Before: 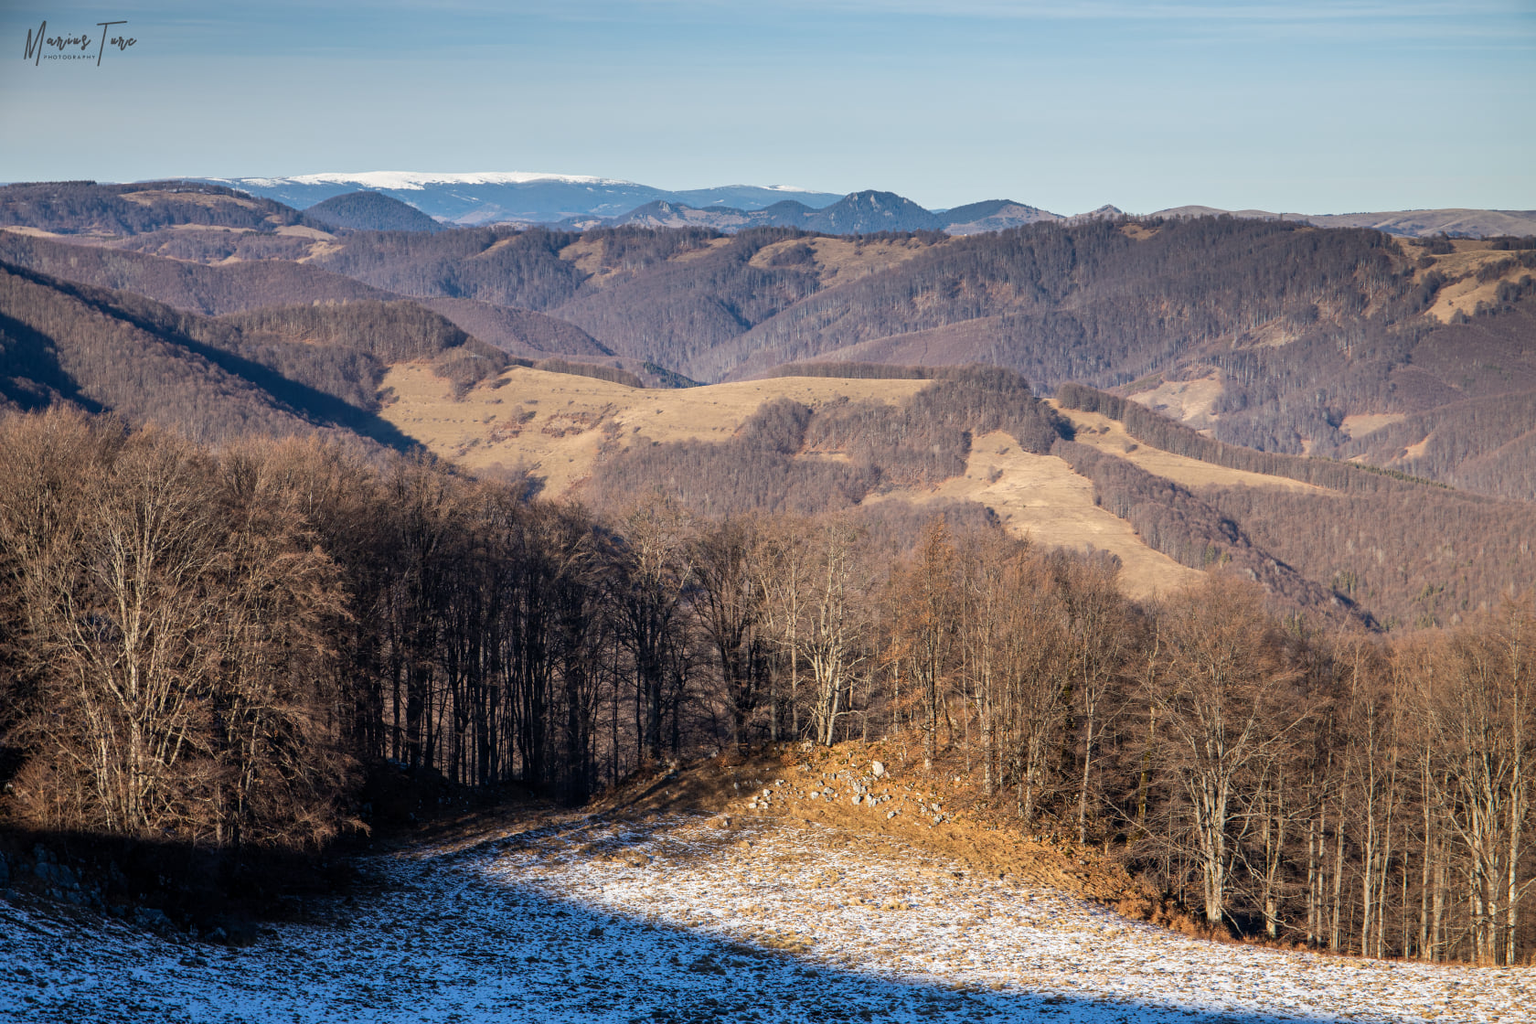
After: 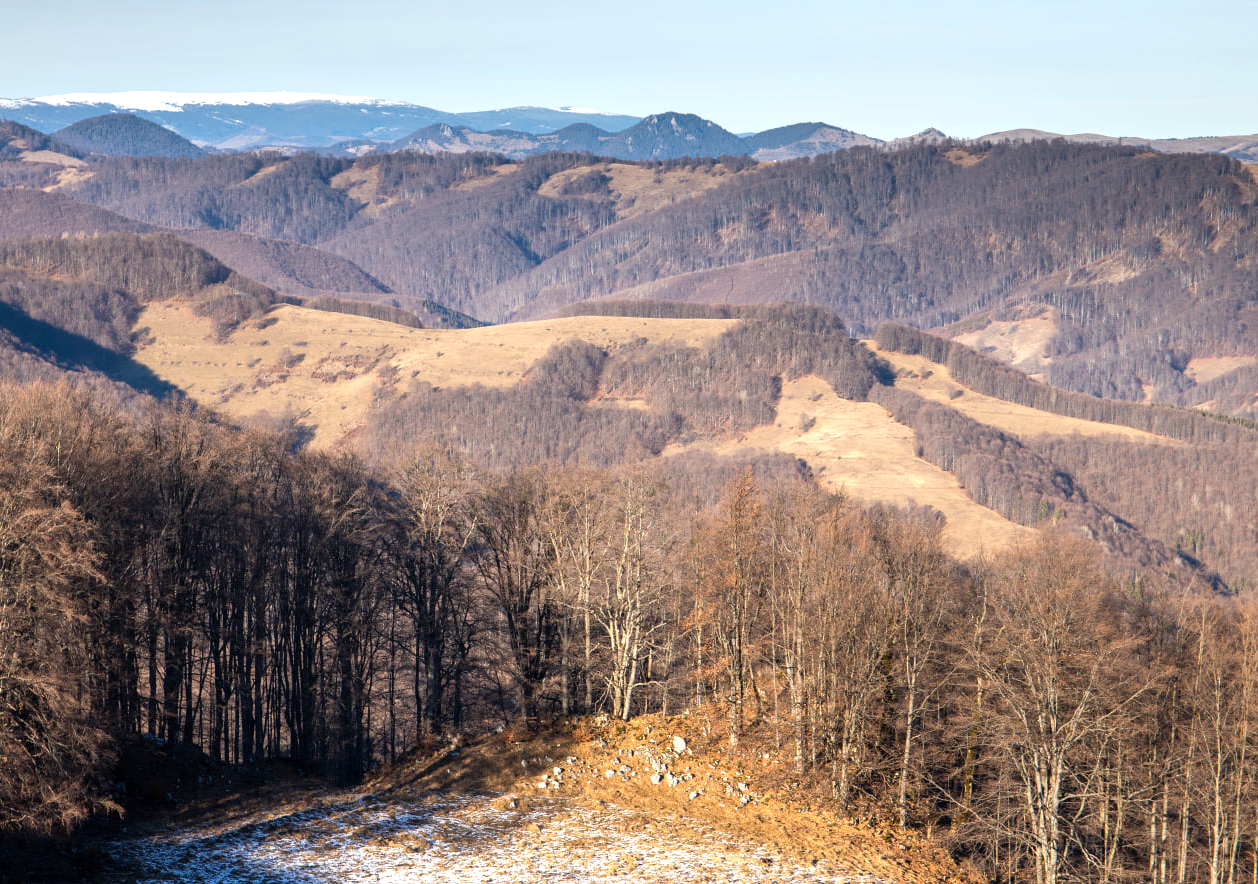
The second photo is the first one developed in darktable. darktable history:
crop: left 16.774%, top 8.642%, right 8.314%, bottom 12.416%
exposure: exposure 0.557 EV, compensate highlight preservation false
